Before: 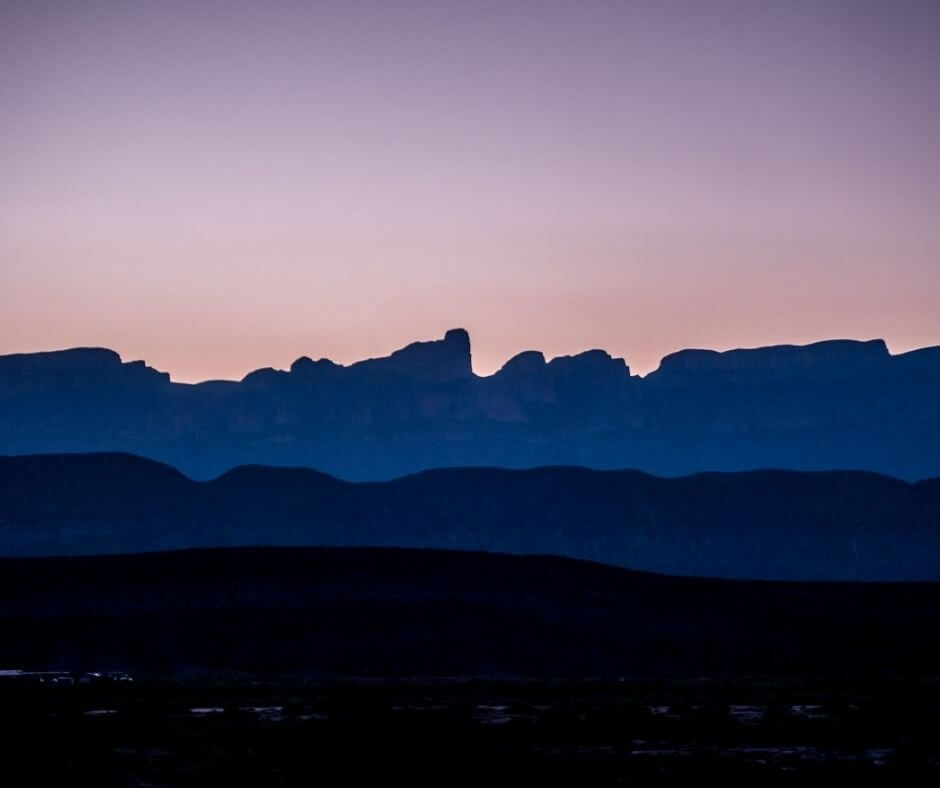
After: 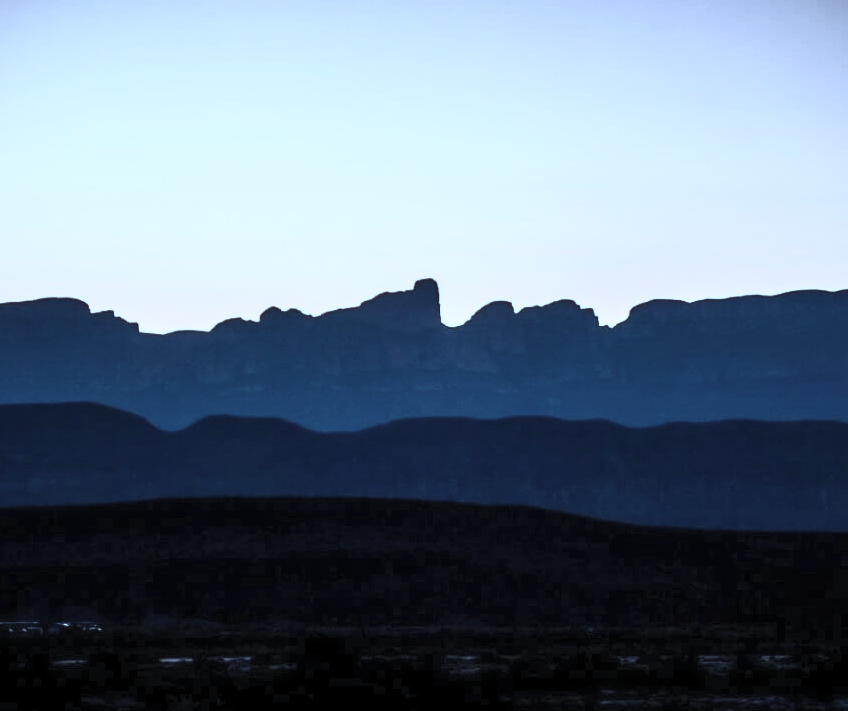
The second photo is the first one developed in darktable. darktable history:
haze removal: strength -0.05
color correction: highlights a* -10.69, highlights b* -19.19
contrast brightness saturation: contrast 0.57, brightness 0.57, saturation -0.34
crop: left 3.305%, top 6.436%, right 6.389%, bottom 3.258%
